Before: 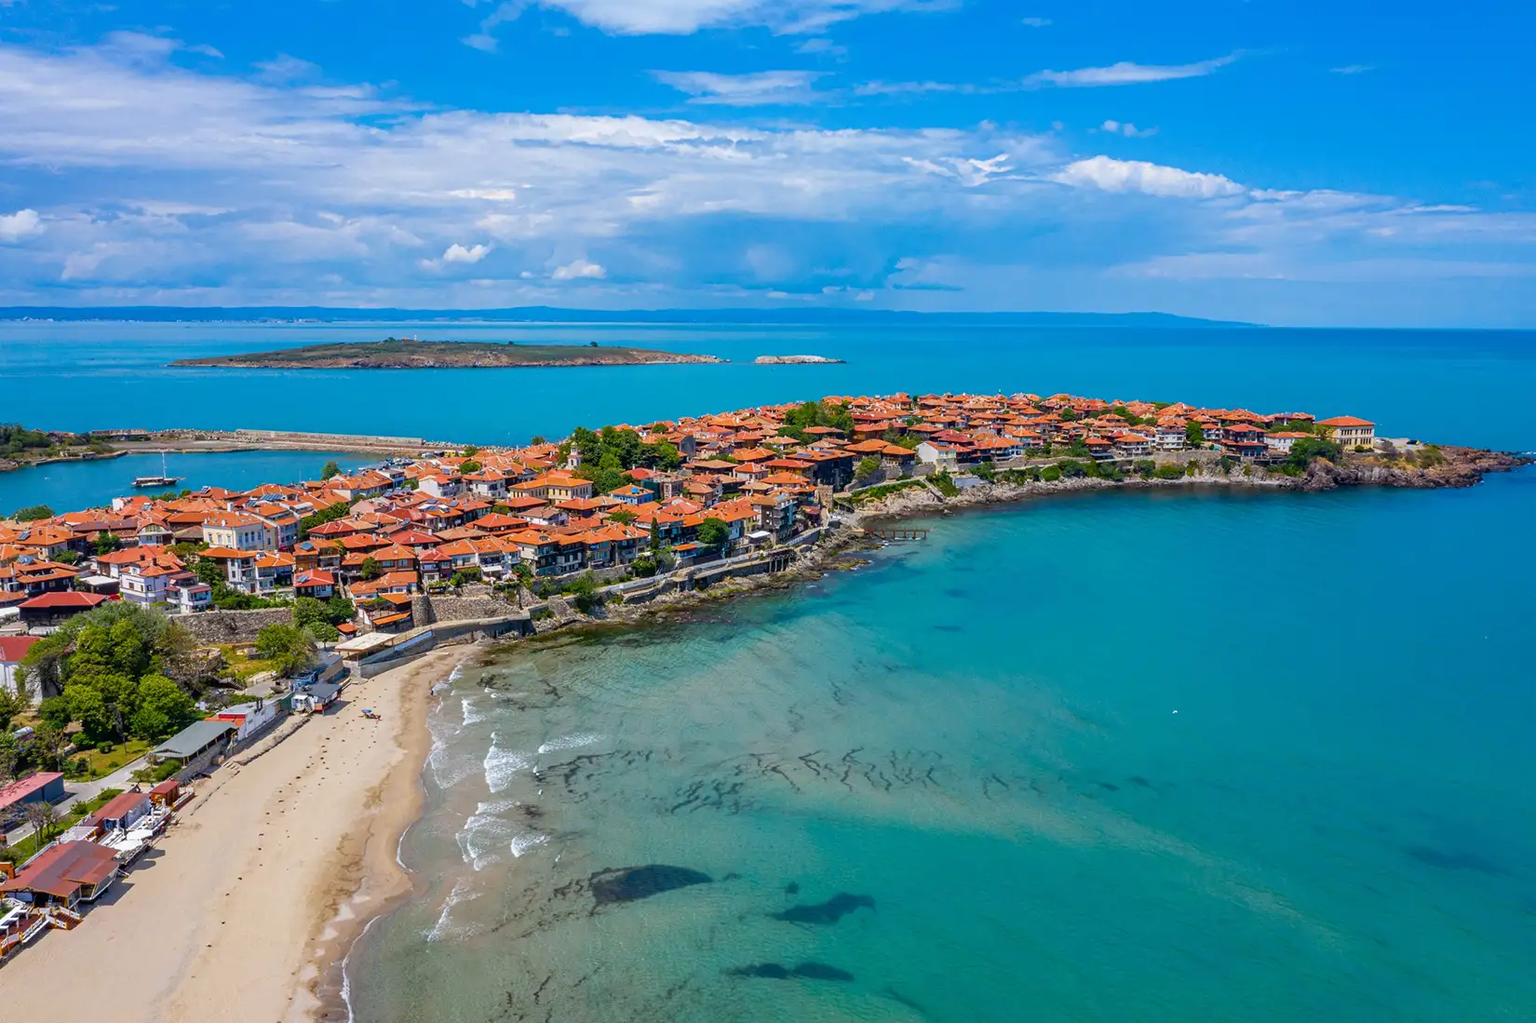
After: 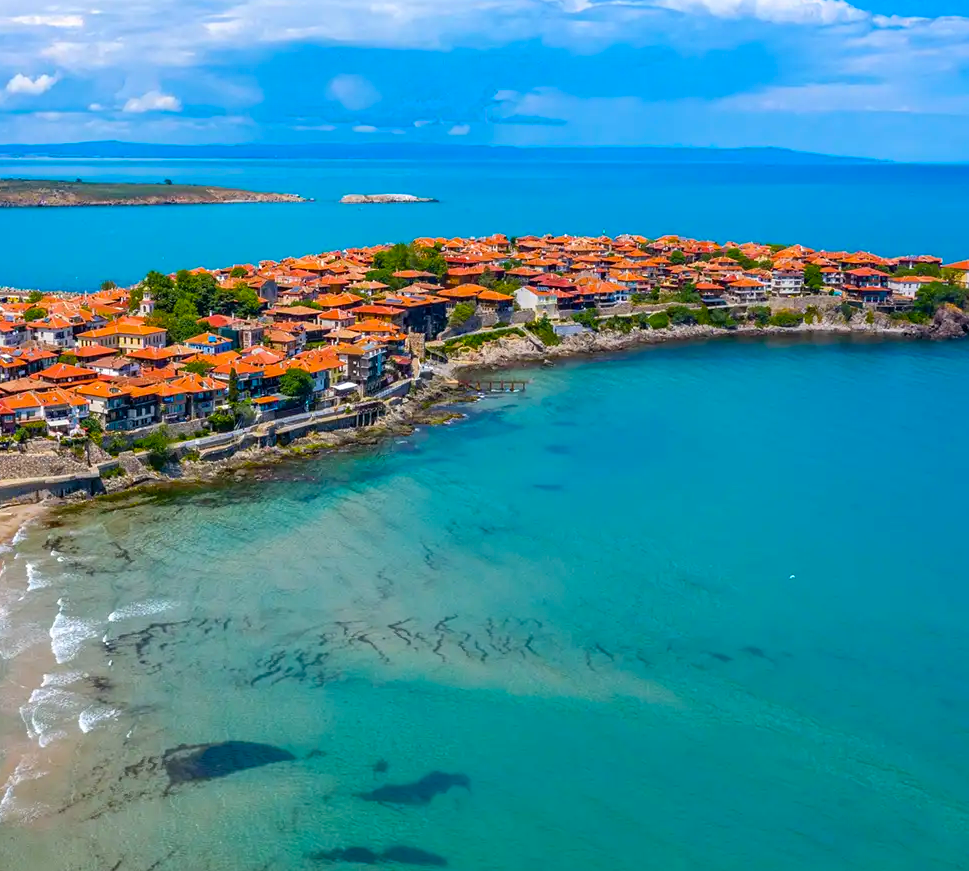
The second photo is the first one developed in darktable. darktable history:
crop and rotate: left 28.531%, top 17.145%, right 12.683%, bottom 3.525%
color balance rgb: perceptual saturation grading › global saturation 25.013%, global vibrance 9.73%
exposure: exposure 0.19 EV, compensate highlight preservation false
